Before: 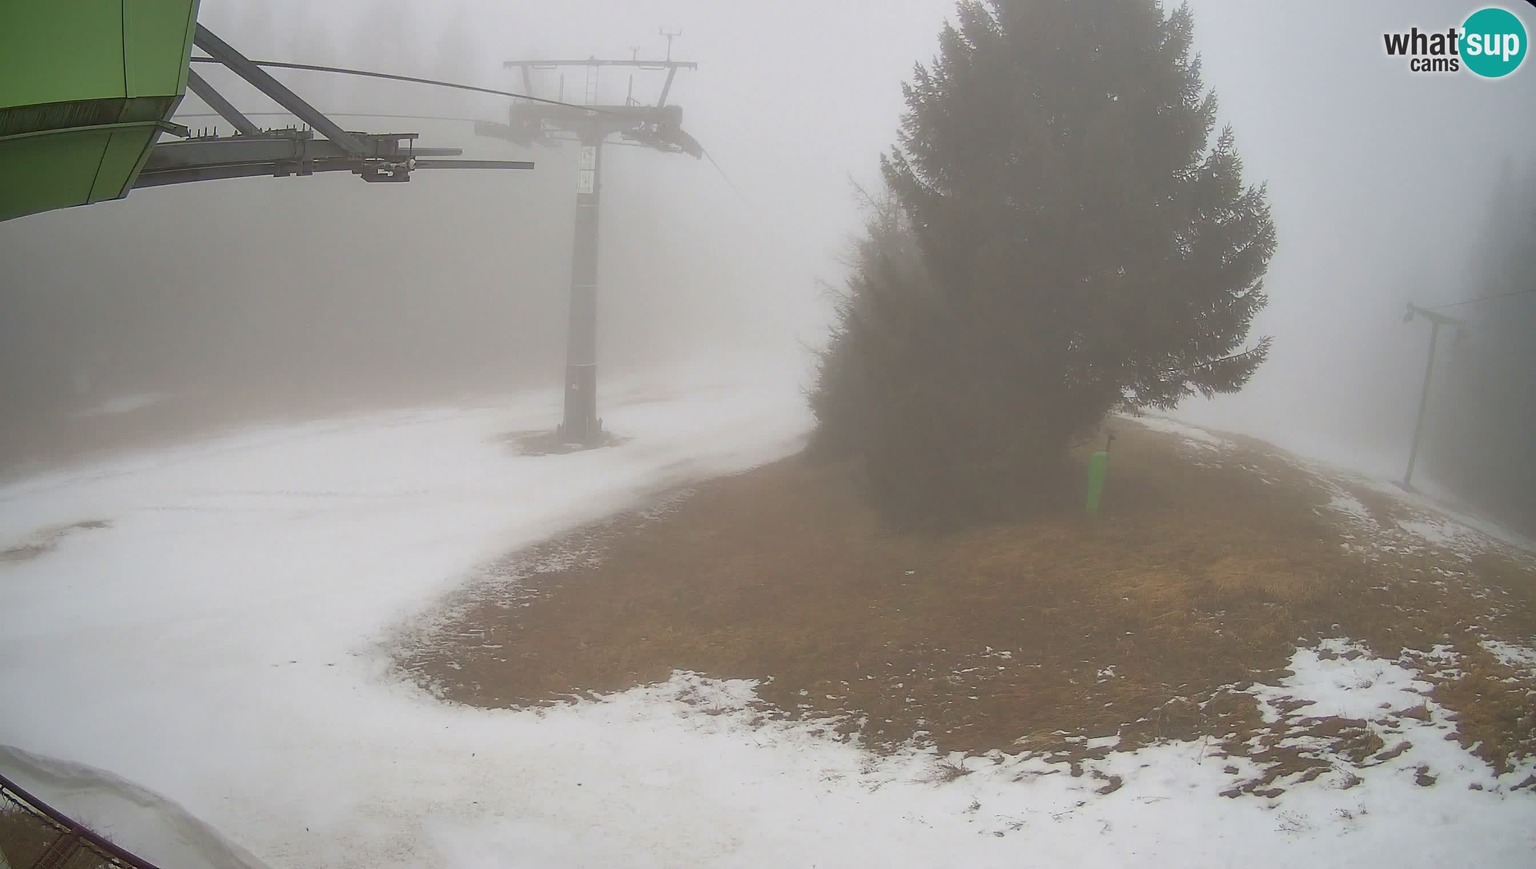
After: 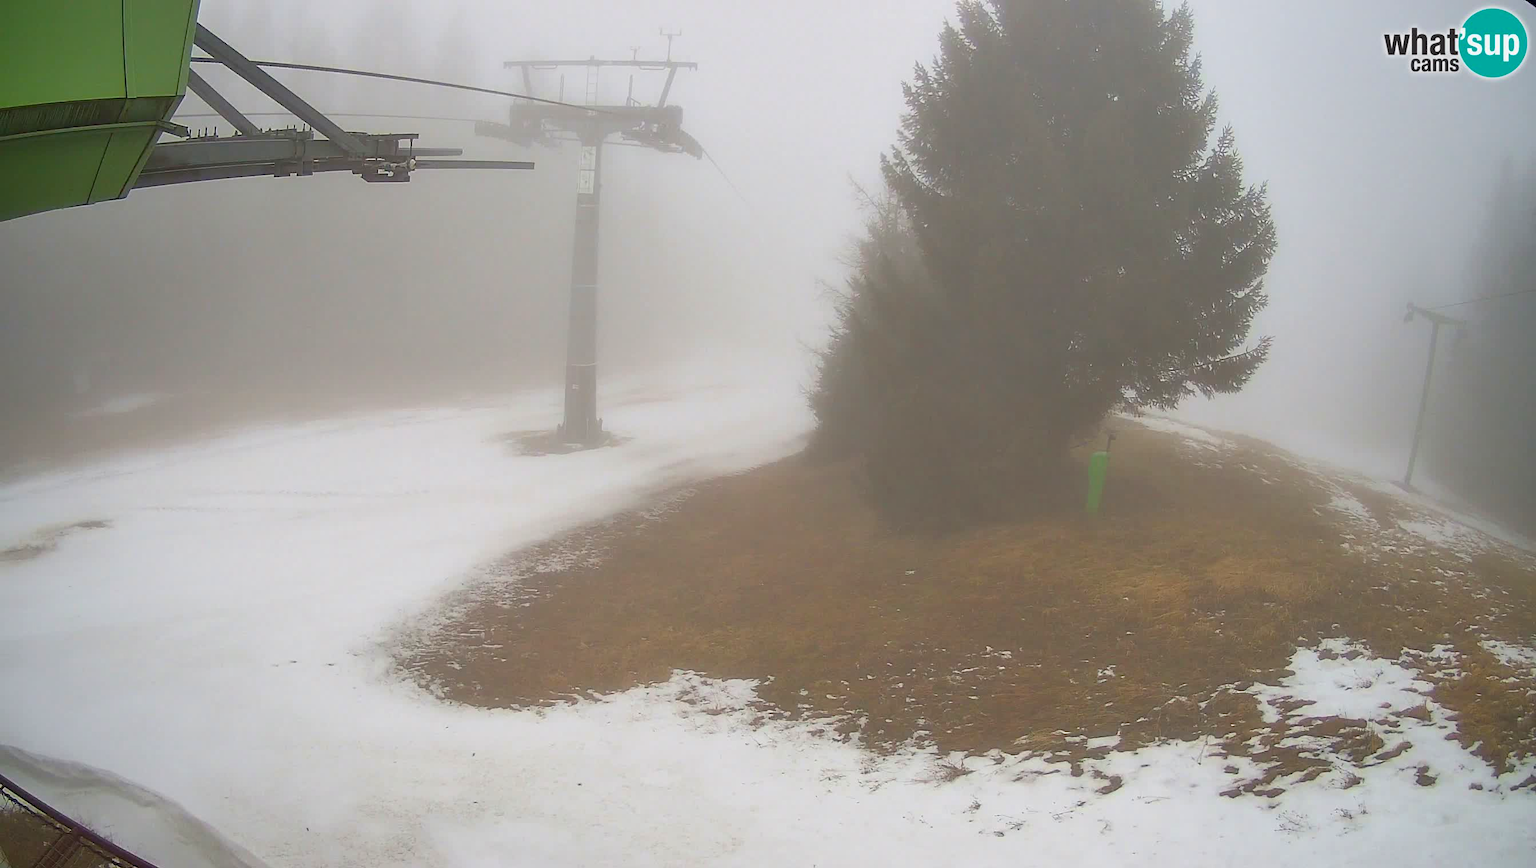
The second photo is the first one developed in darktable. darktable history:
color balance rgb: highlights gain › luminance 14.626%, perceptual saturation grading › global saturation 25.08%, perceptual brilliance grading › global brilliance 2.141%, perceptual brilliance grading › highlights -3.839%, global vibrance 2.787%
